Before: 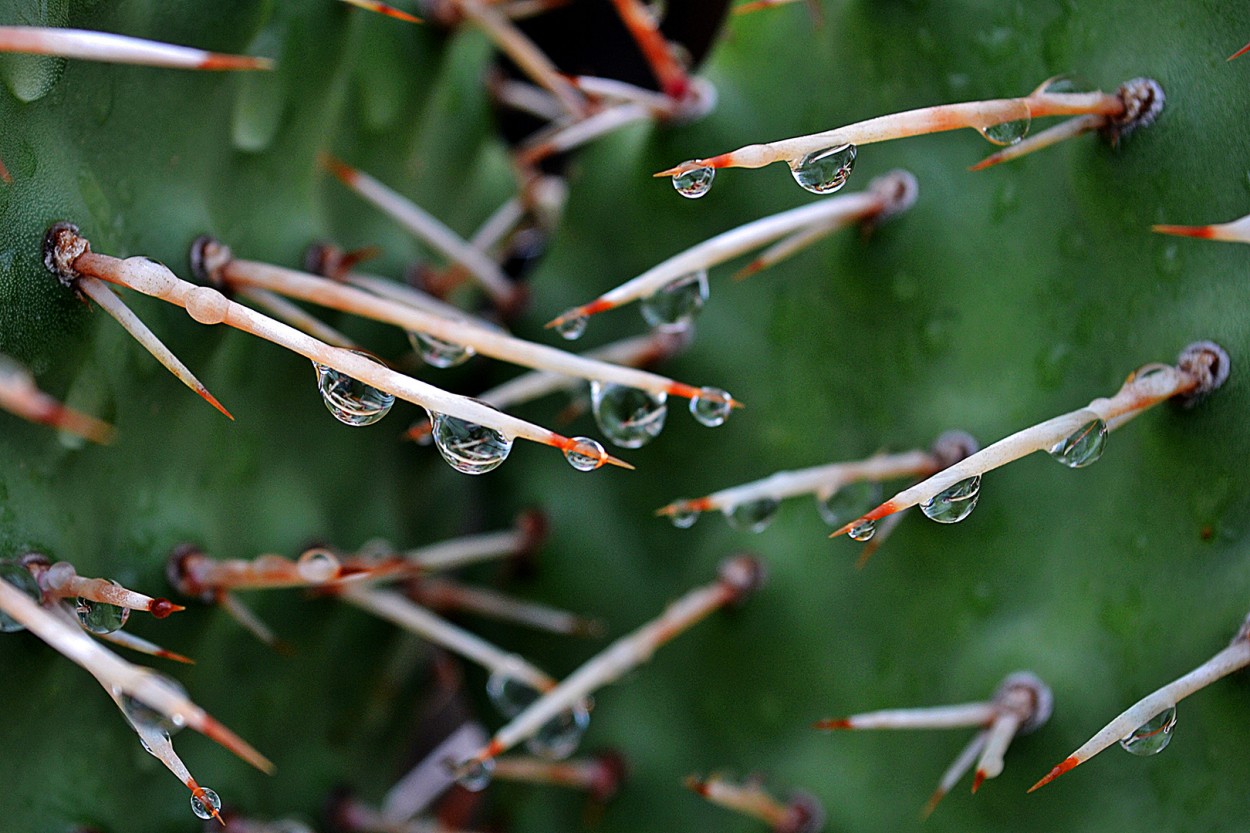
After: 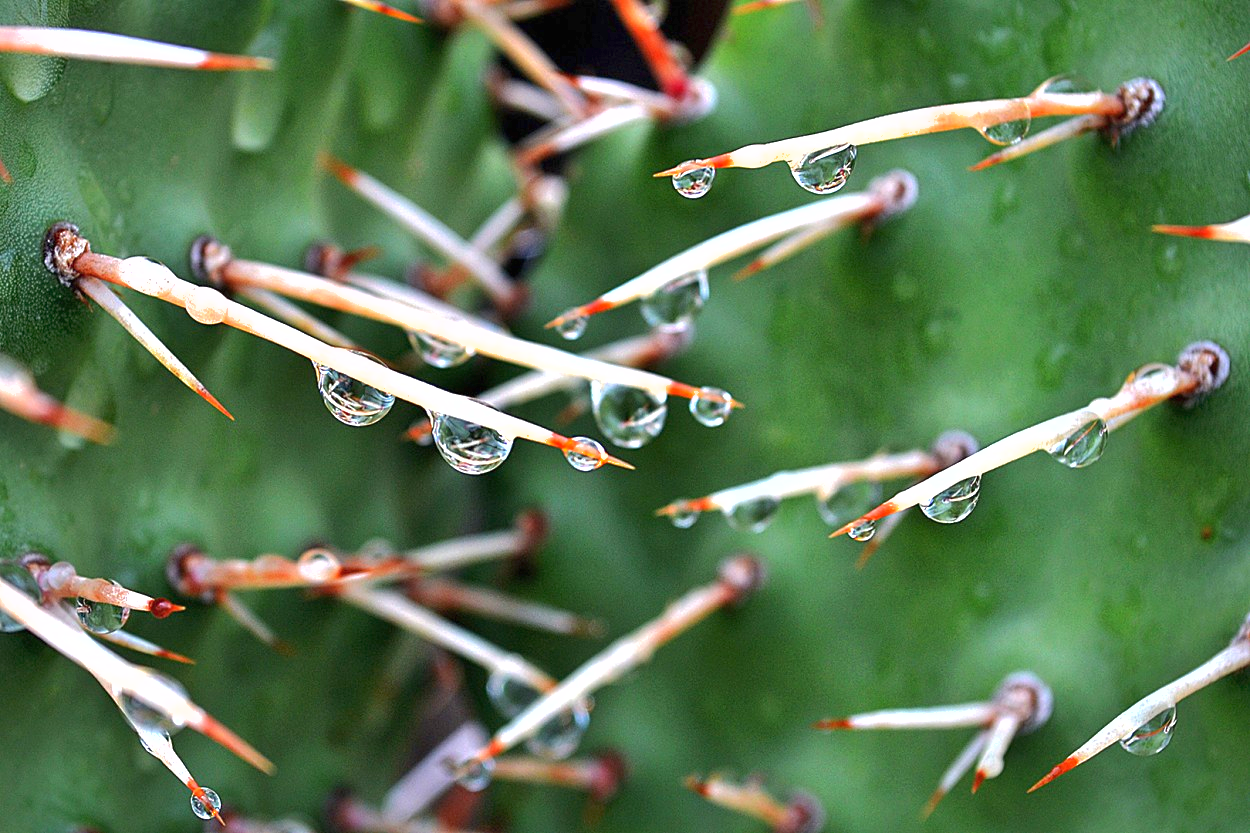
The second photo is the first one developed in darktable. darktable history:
shadows and highlights: highlights color adjustment 49.42%
exposure: black level correction 0, exposure 1.2 EV, compensate highlight preservation false
